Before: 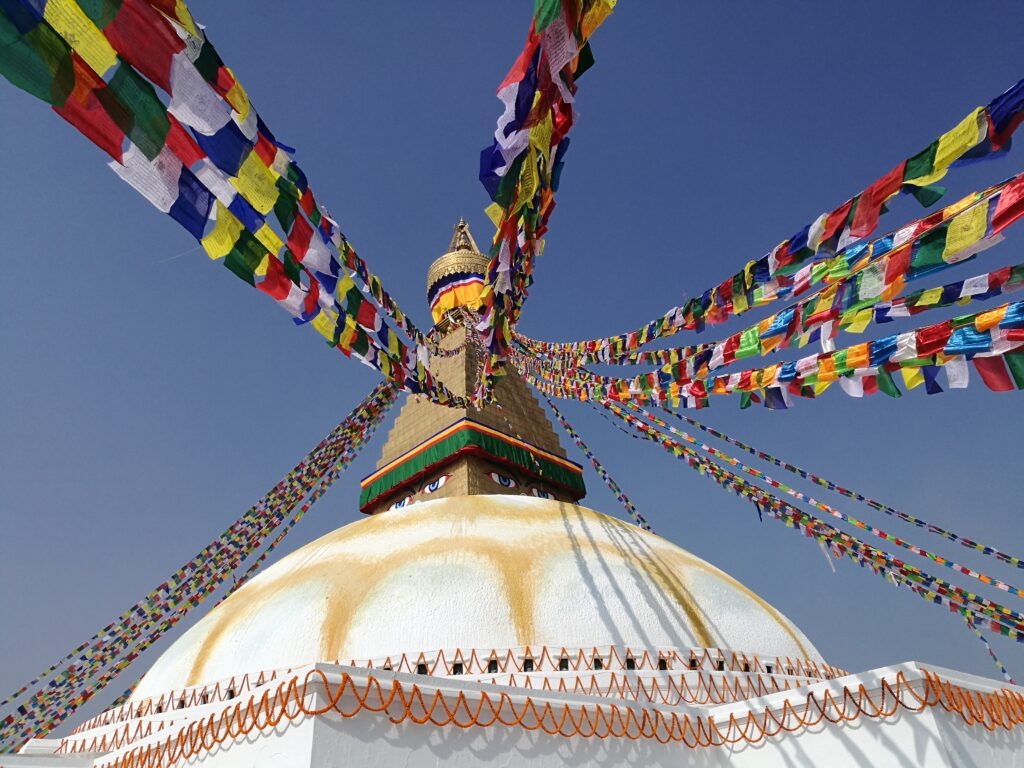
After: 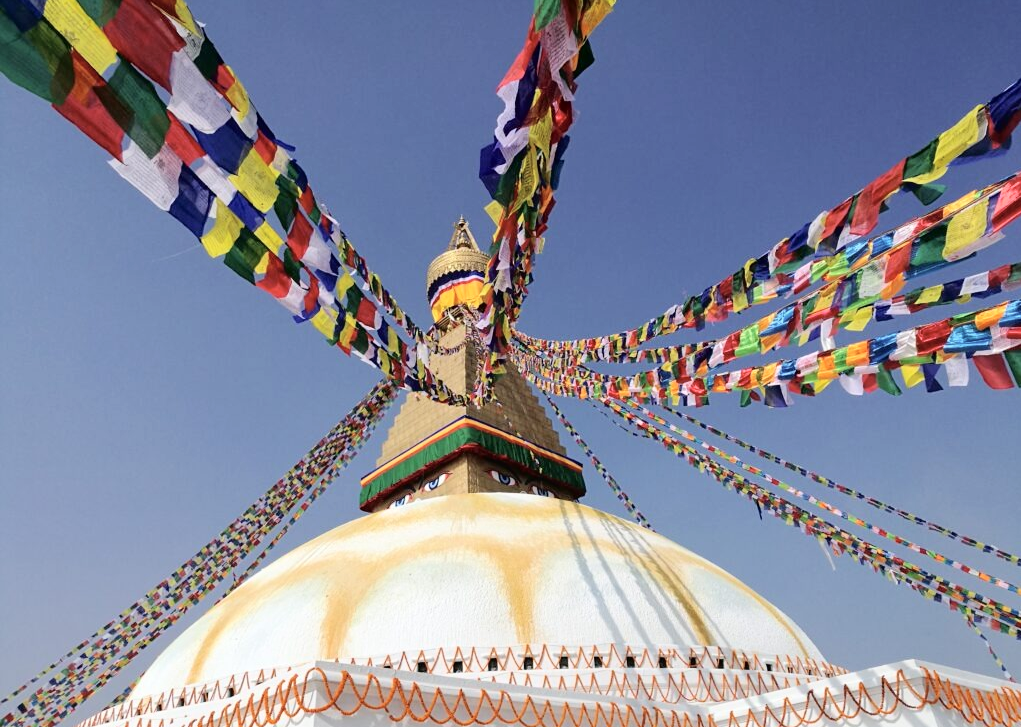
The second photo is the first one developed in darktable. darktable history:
tone curve: curves: ch0 [(0, 0) (0.07, 0.057) (0.15, 0.177) (0.352, 0.445) (0.59, 0.703) (0.857, 0.908) (1, 1)], color space Lab, independent channels, preserve colors none
crop: top 0.296%, right 0.254%, bottom 5.038%
